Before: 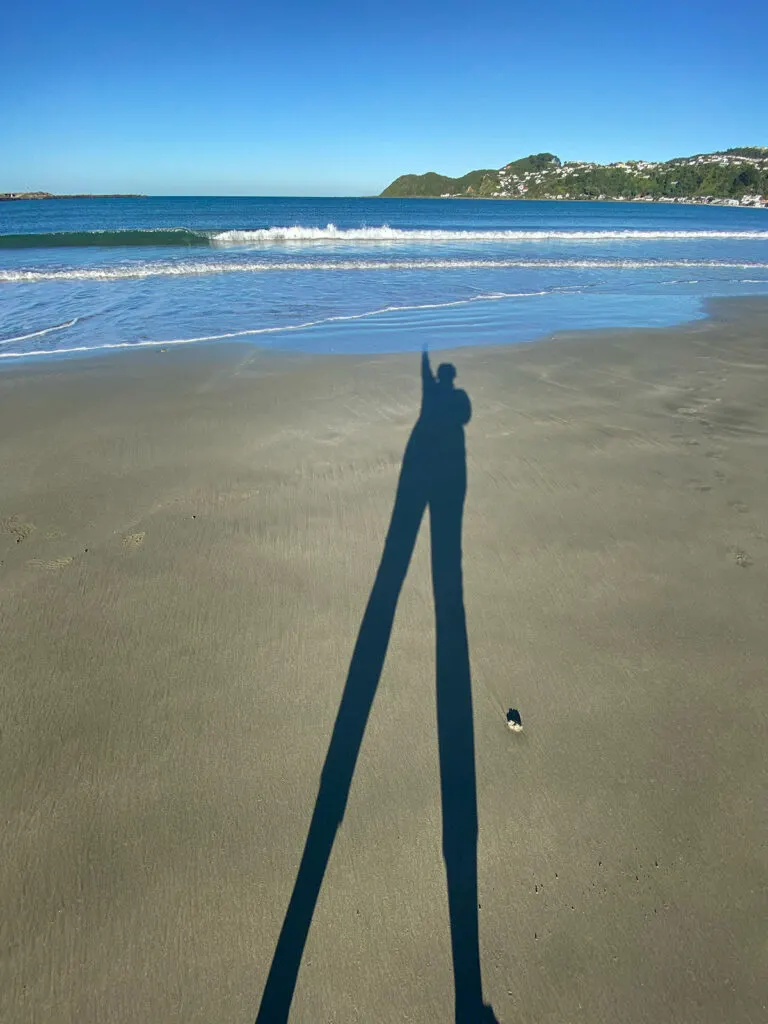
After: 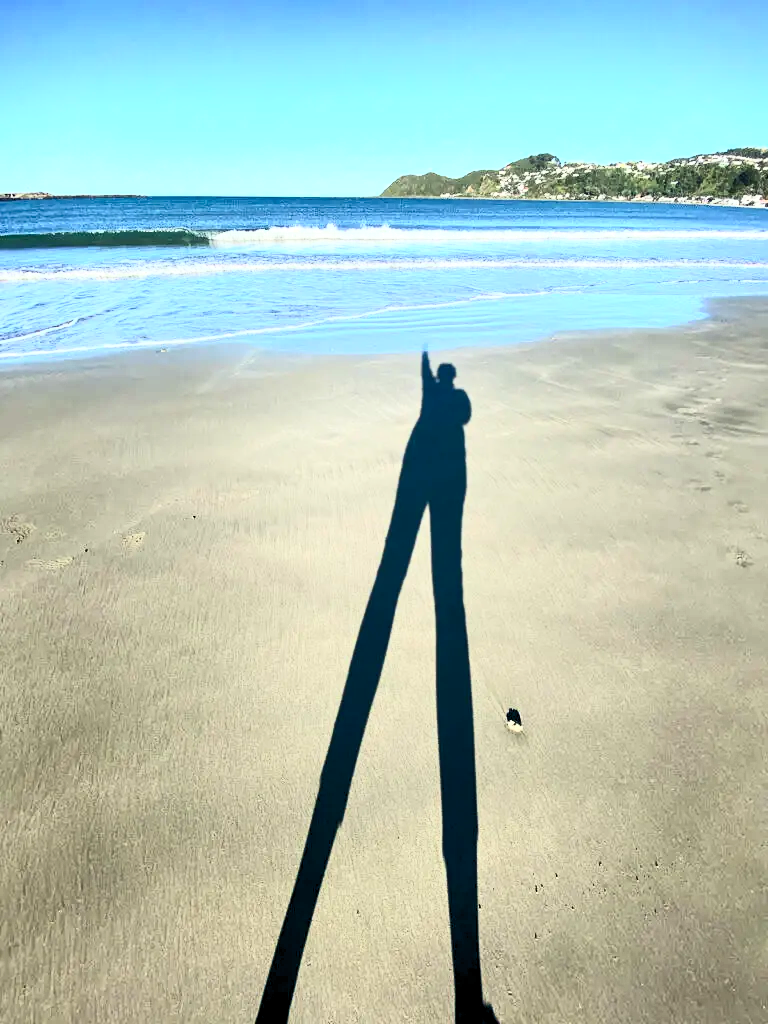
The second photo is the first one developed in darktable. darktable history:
contrast brightness saturation: contrast 0.62, brightness 0.34, saturation 0.14
exposure: black level correction 0.001, exposure 0.014 EV, compensate highlight preservation false
rgb levels: levels [[0.01, 0.419, 0.839], [0, 0.5, 1], [0, 0.5, 1]]
